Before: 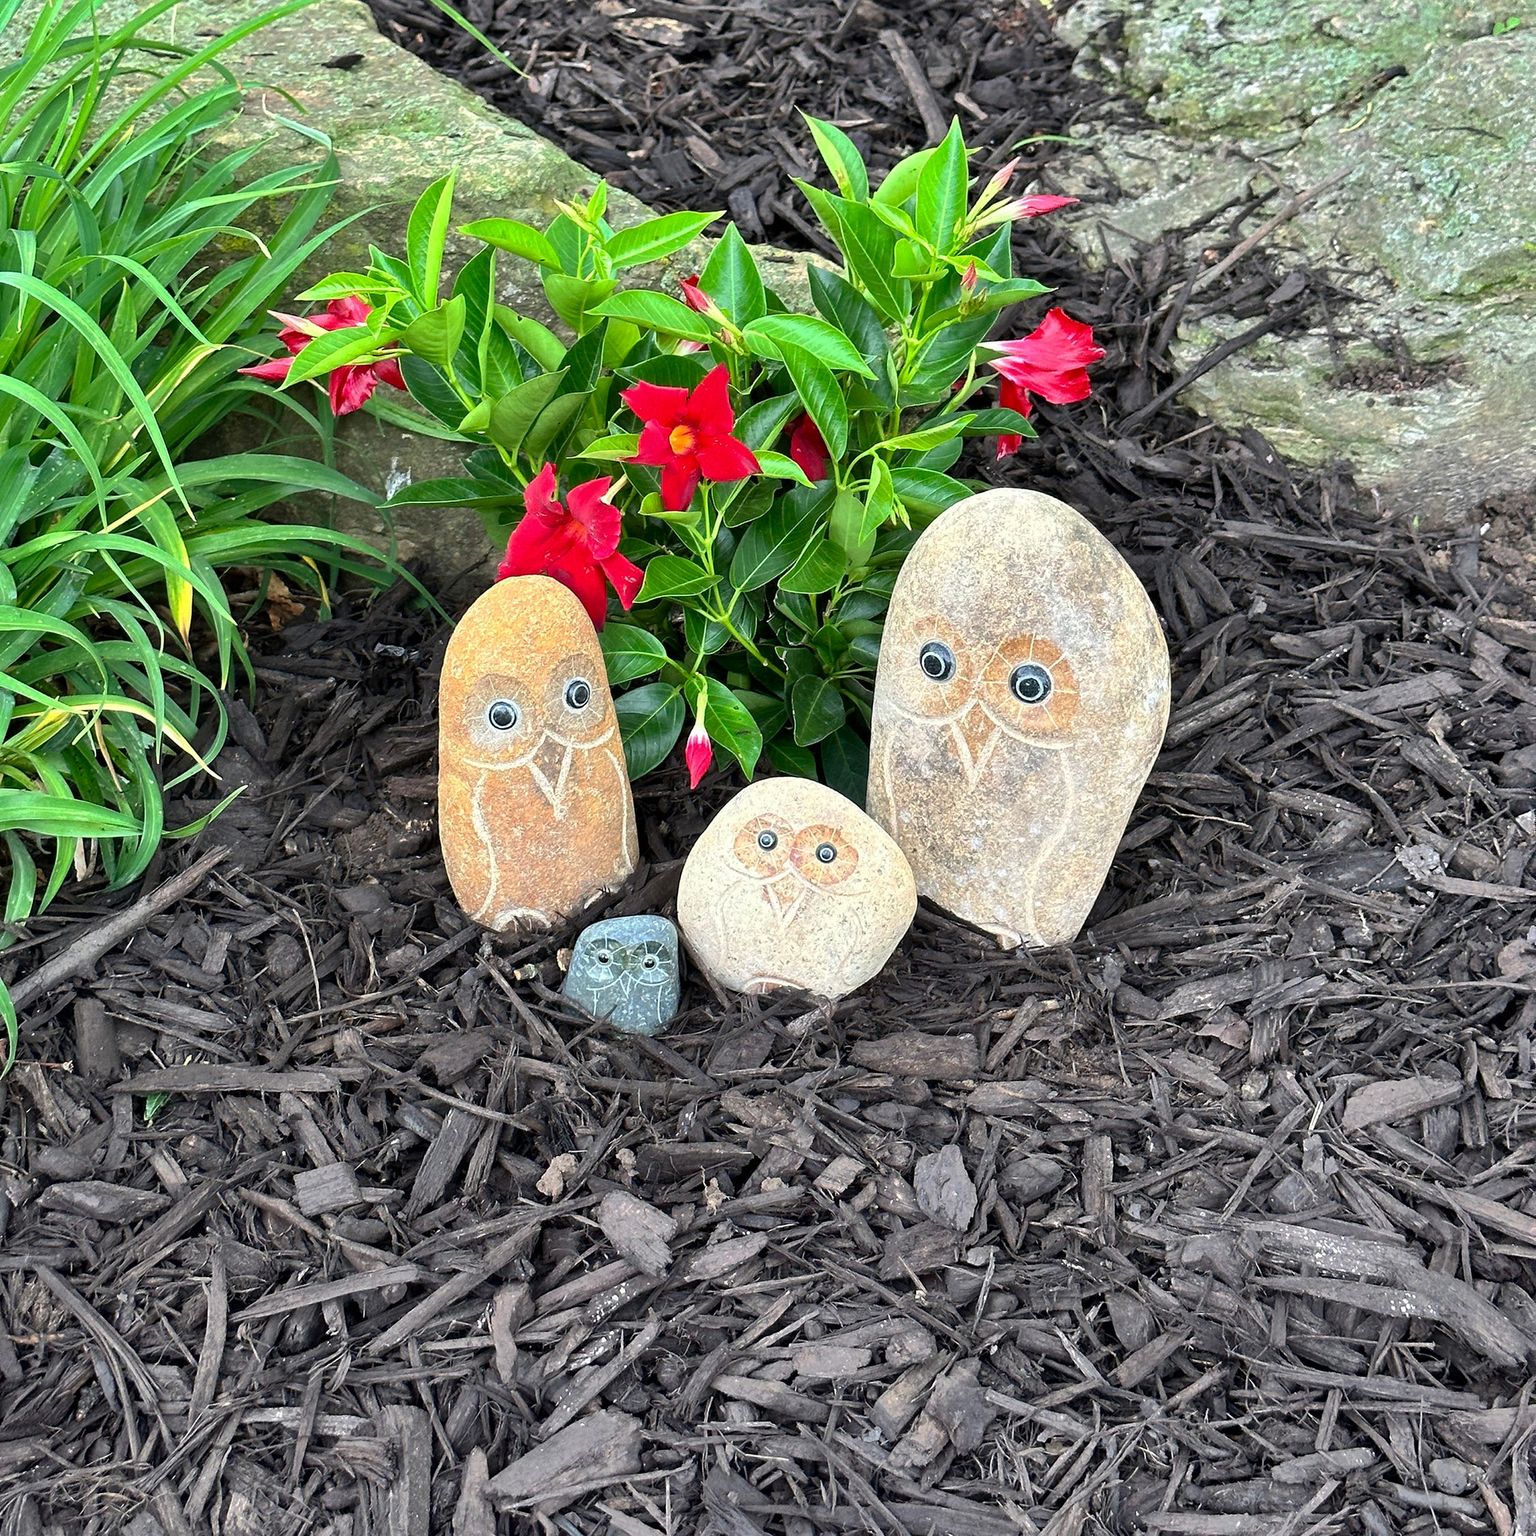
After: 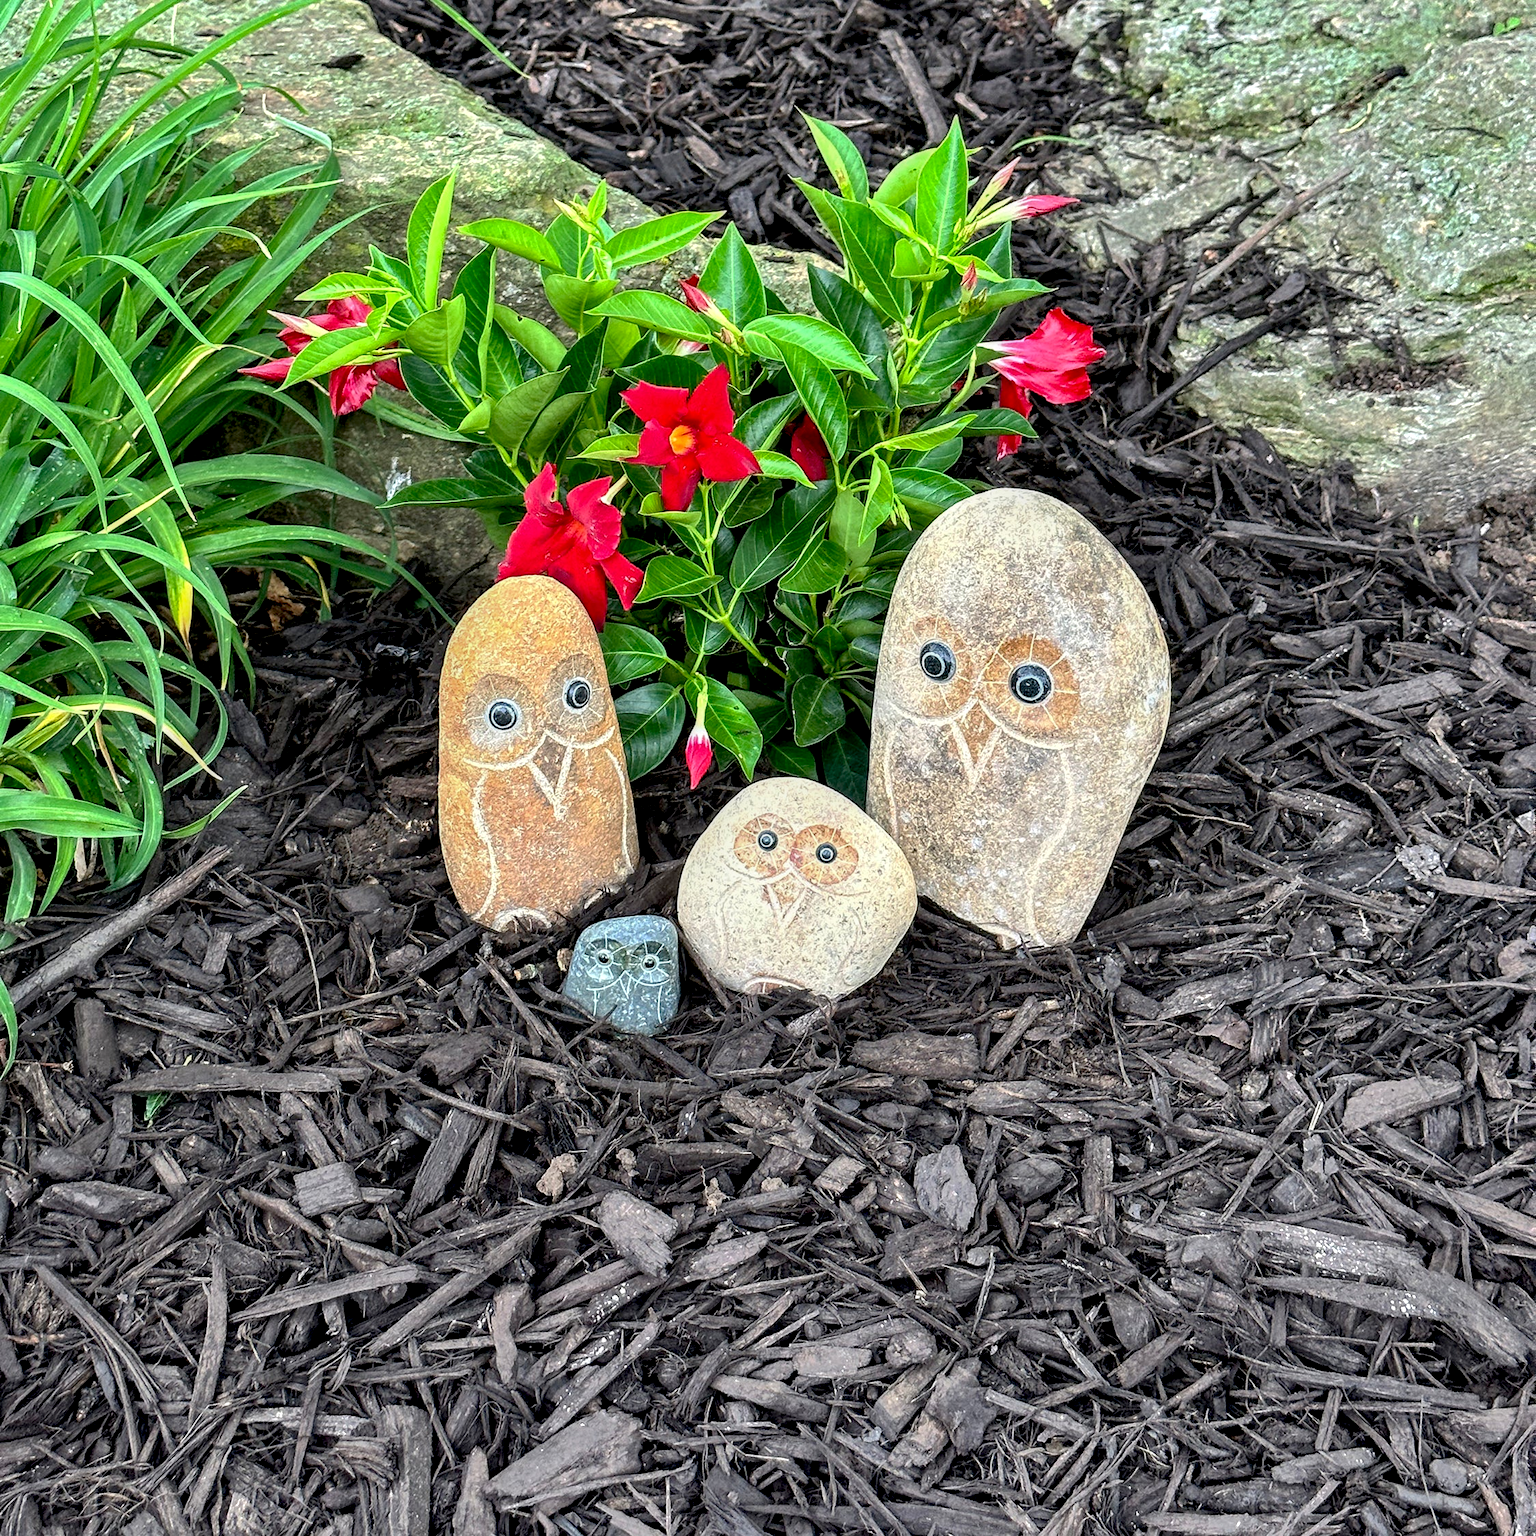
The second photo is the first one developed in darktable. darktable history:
exposure: black level correction 0.01, exposure 0.014 EV, compensate highlight preservation false
local contrast: highlights 35%, detail 135%
